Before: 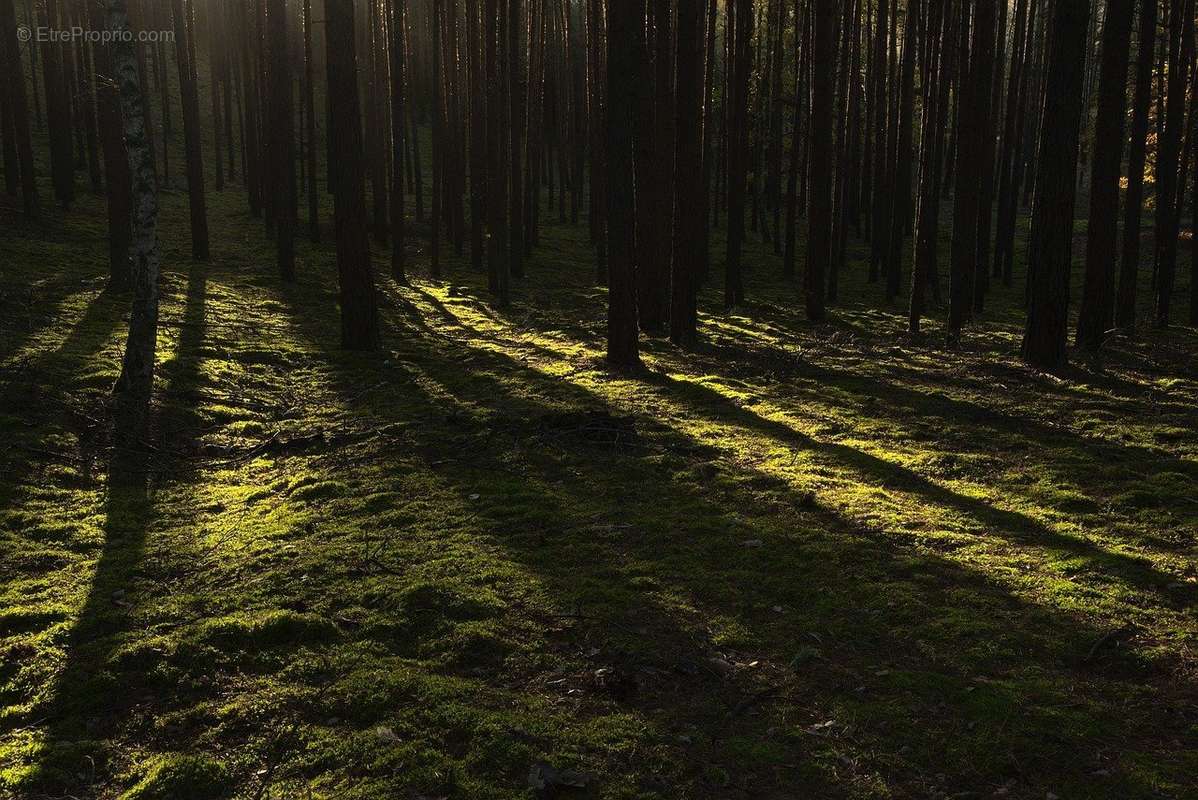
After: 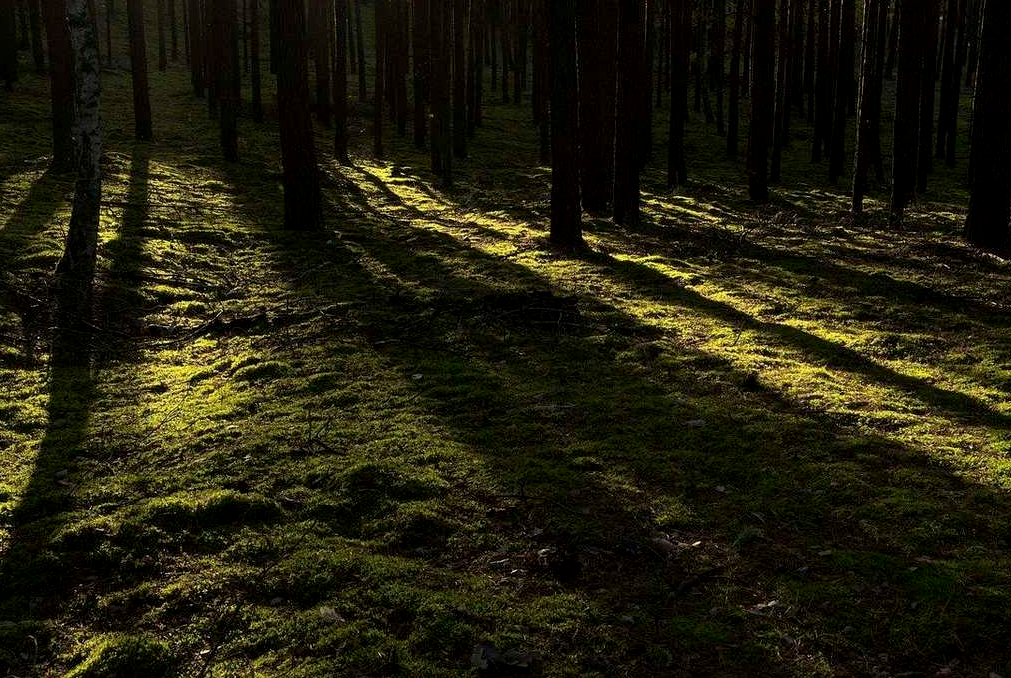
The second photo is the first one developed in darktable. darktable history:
crop and rotate: left 4.92%, top 15.247%, right 10.686%
exposure: black level correction 0.005, exposure 0.016 EV, compensate highlight preservation false
